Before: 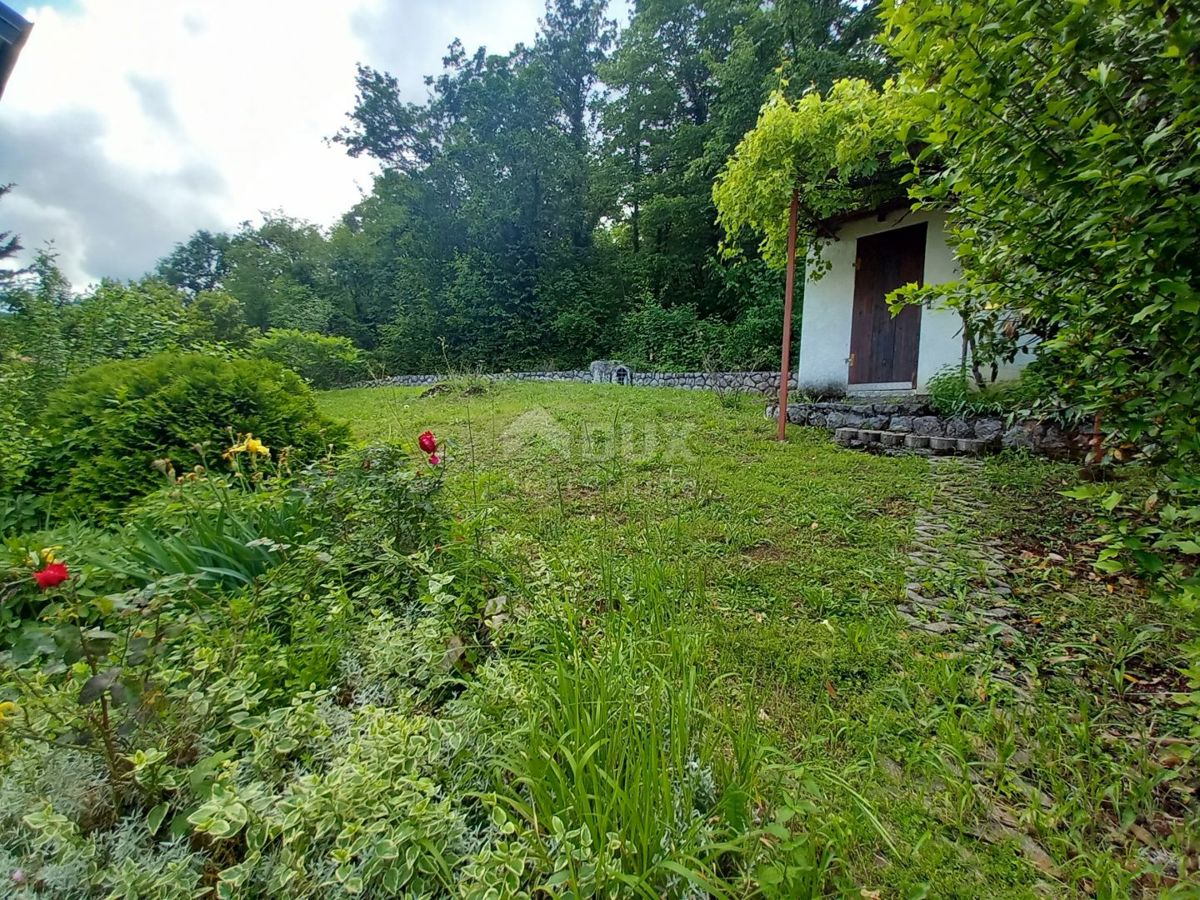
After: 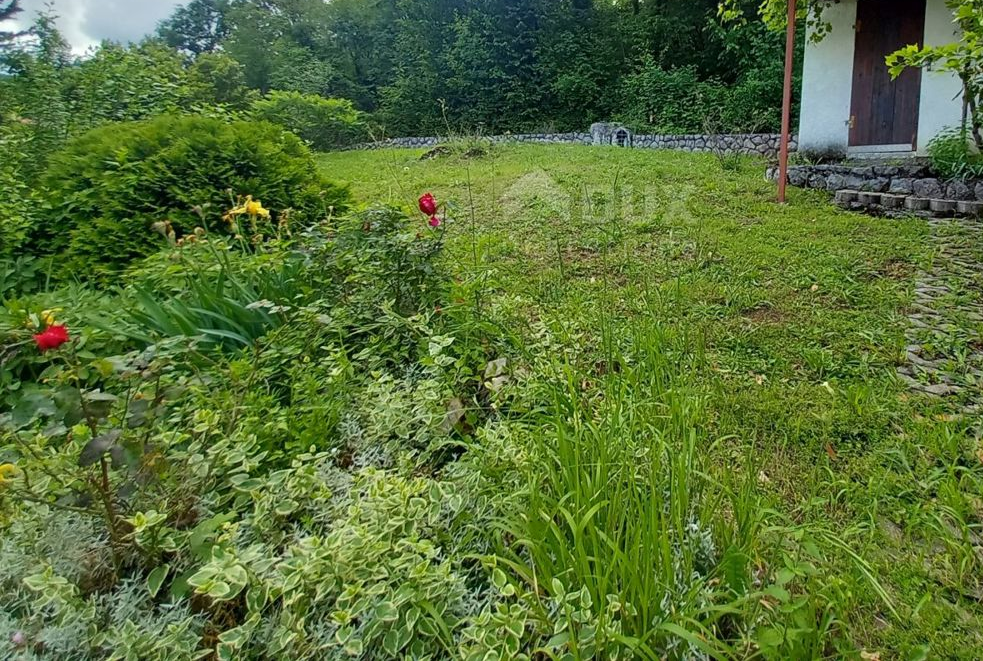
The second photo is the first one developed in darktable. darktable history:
crop: top 26.449%, right 18.055%
